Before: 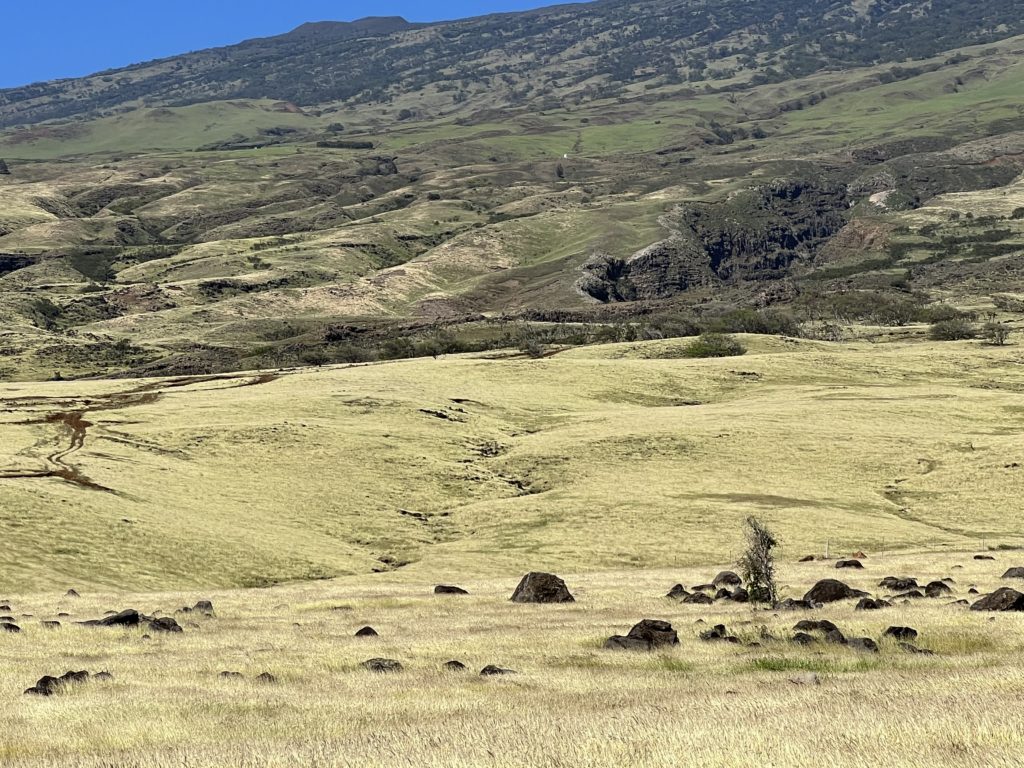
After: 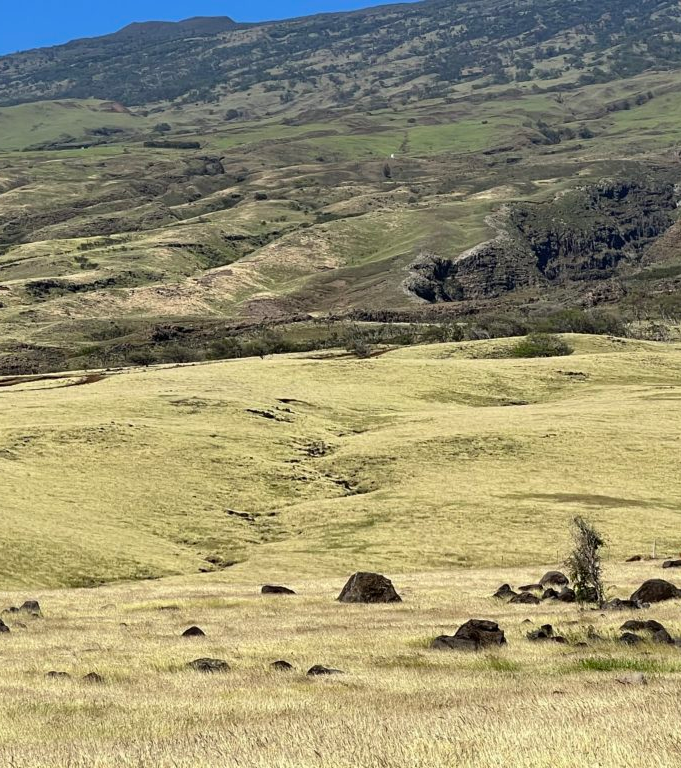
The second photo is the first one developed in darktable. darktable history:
crop: left 16.899%, right 16.556%
shadows and highlights: shadows 37.27, highlights -28.18, soften with gaussian
